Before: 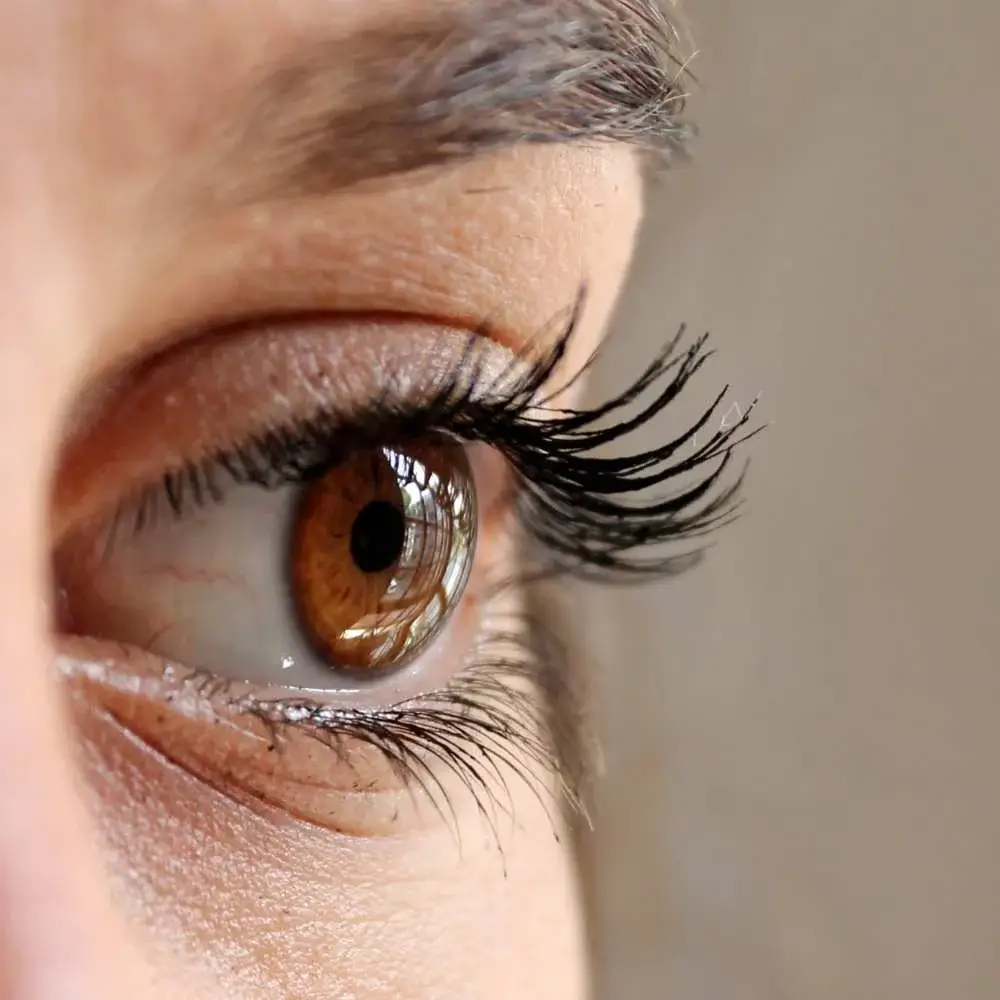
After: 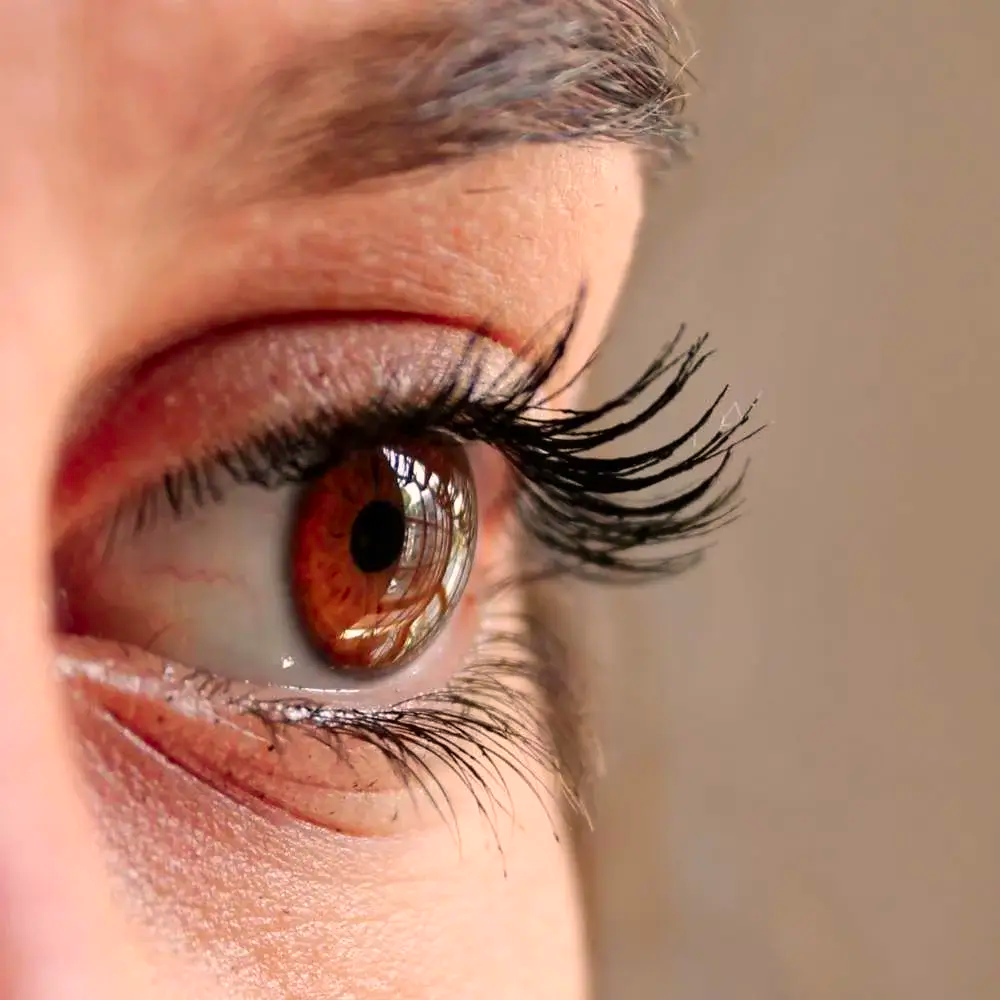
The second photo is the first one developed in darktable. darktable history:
color zones: curves: ch1 [(0.24, 0.629) (0.75, 0.5)]; ch2 [(0.255, 0.454) (0.745, 0.491)]
color correction: highlights a* 3.87, highlights b* 5.09
